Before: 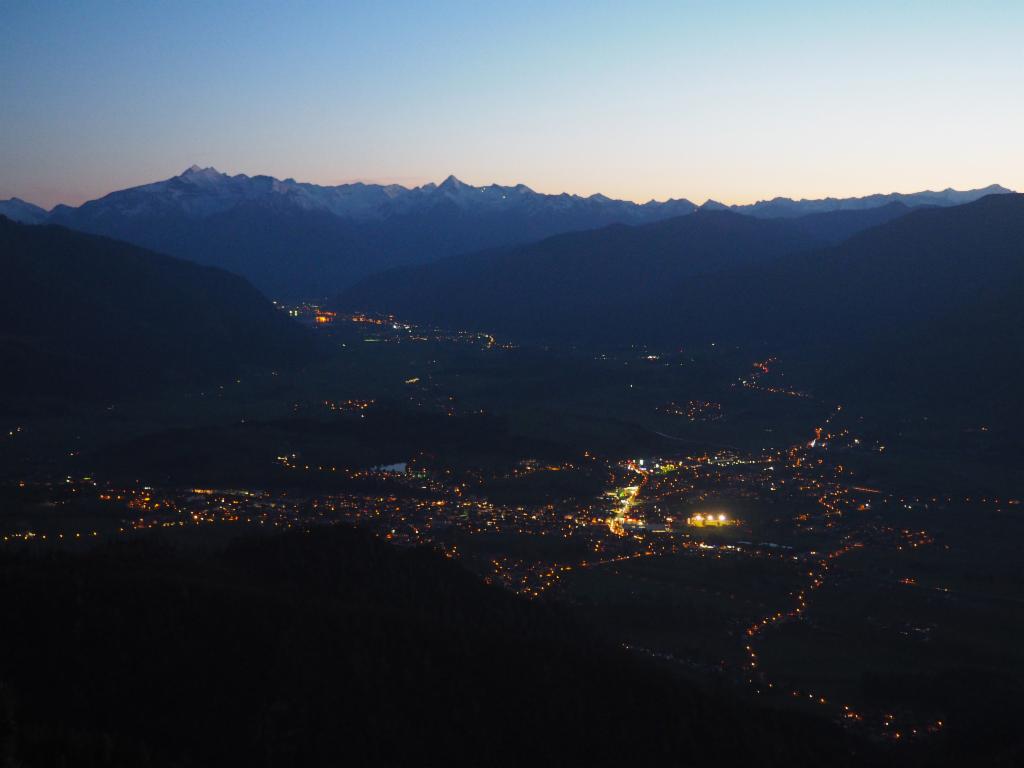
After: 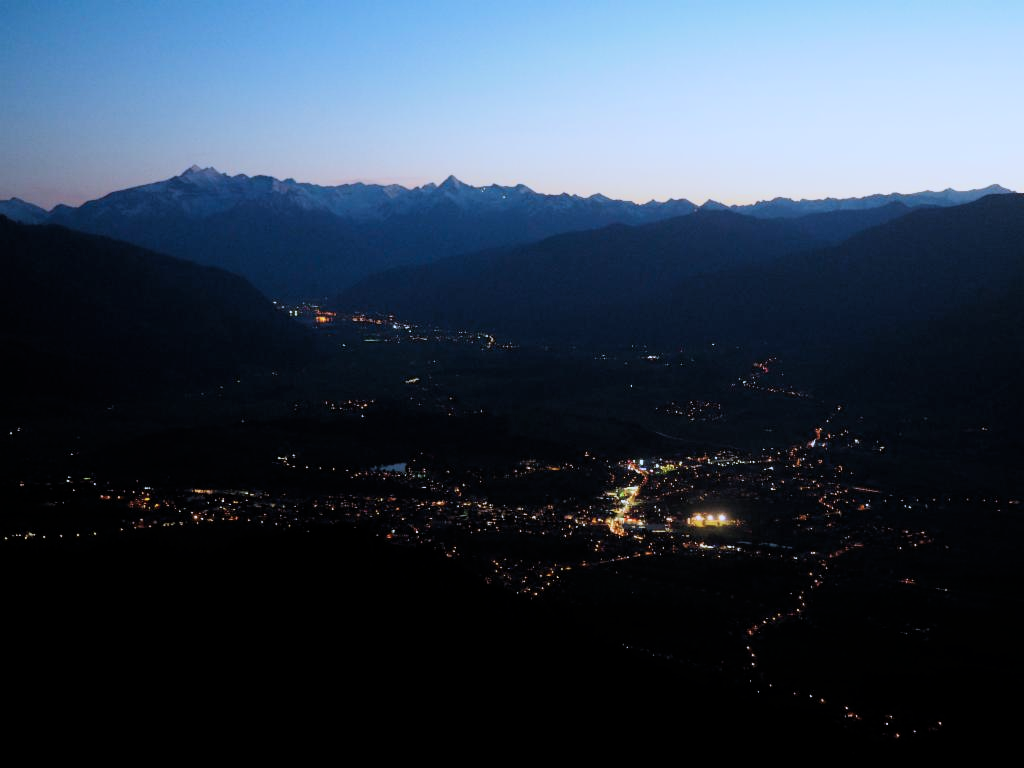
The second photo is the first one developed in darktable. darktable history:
color correction: highlights a* -2.32, highlights b* -18.34
filmic rgb: middle gray luminance 12.96%, black relative exposure -10.1 EV, white relative exposure 3.46 EV, target black luminance 0%, hardness 5.68, latitude 45.07%, contrast 1.225, highlights saturation mix 4.95%, shadows ↔ highlights balance 26.67%
